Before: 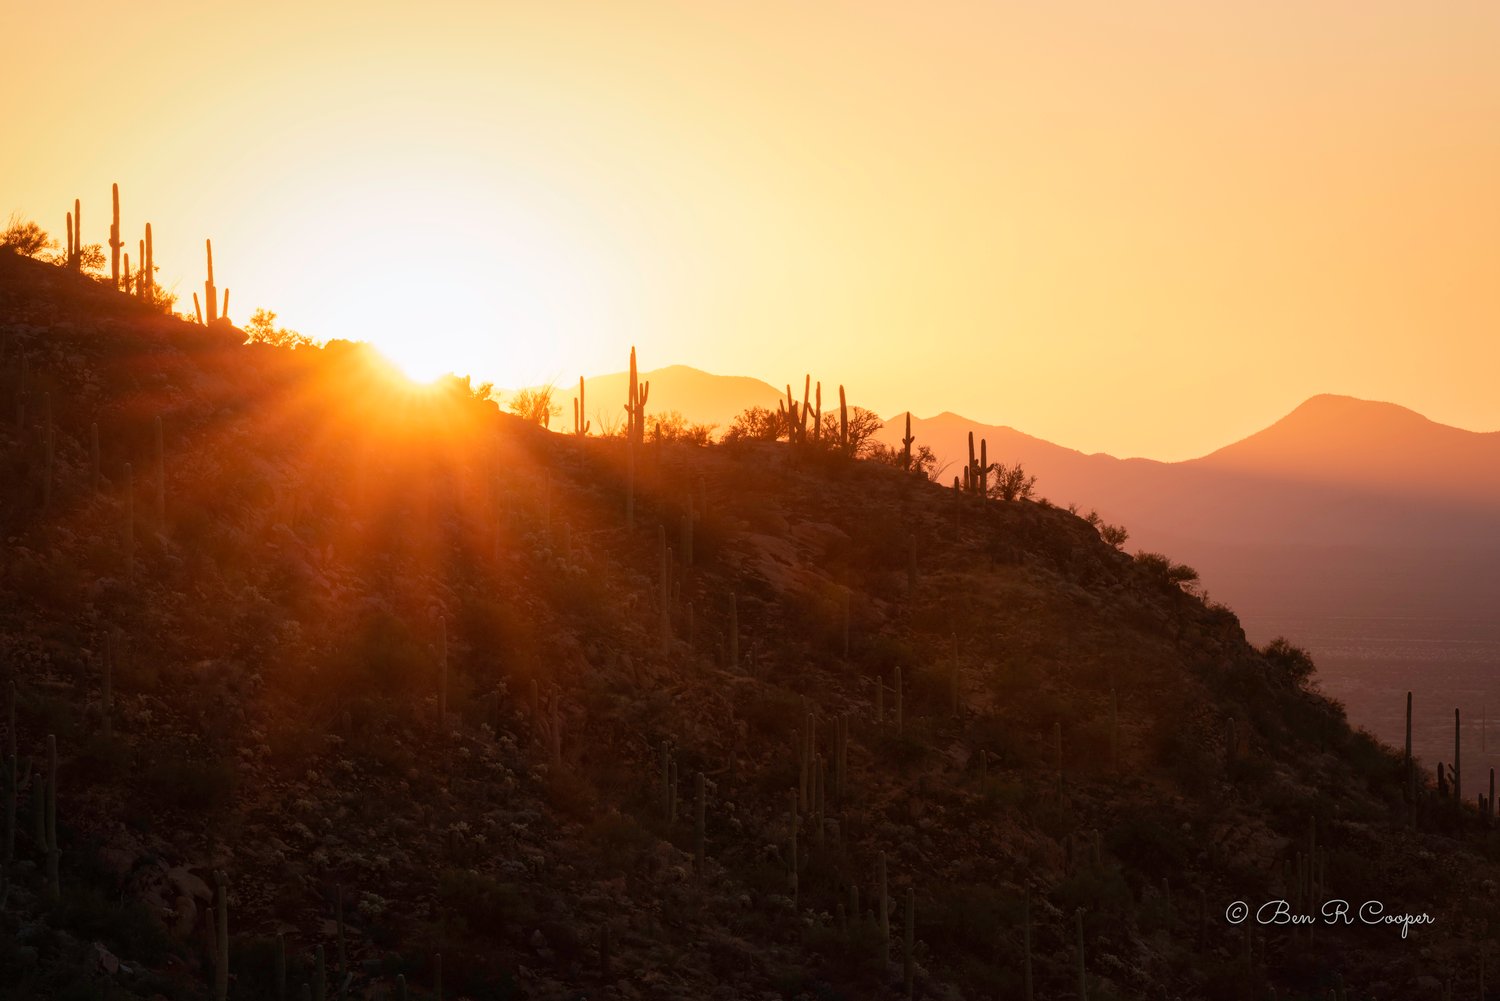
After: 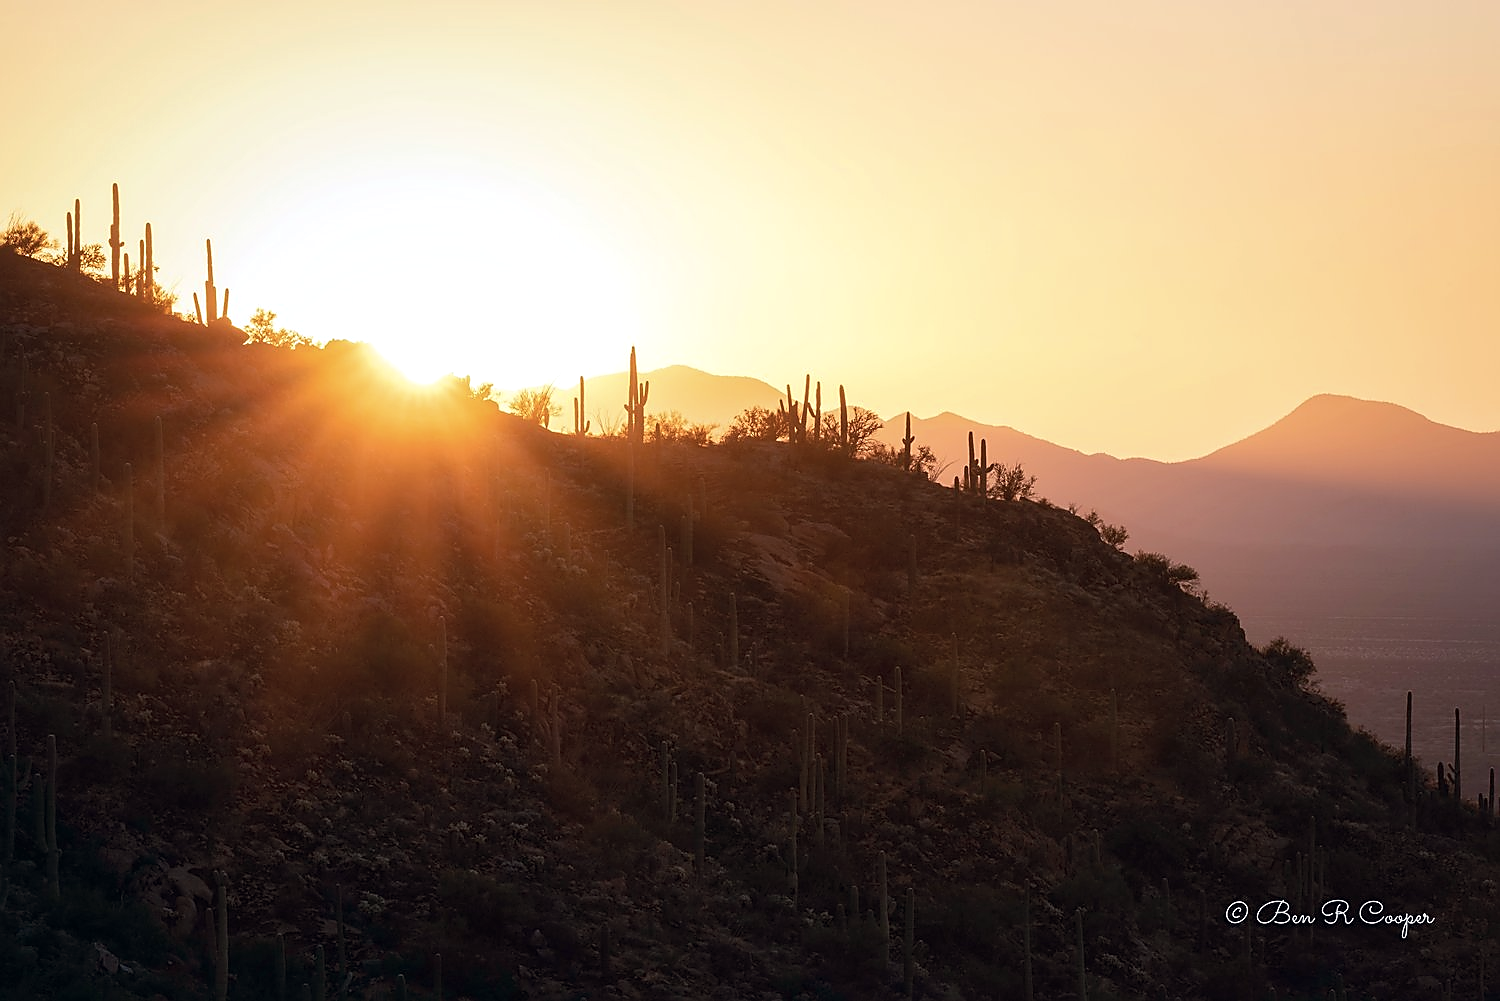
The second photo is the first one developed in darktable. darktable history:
sharpen: radius 1.4, amount 1.25, threshold 0.7
white balance: red 0.924, blue 1.095
local contrast: mode bilateral grid, contrast 15, coarseness 36, detail 105%, midtone range 0.2
exposure: exposure 0.2 EV, compensate highlight preservation false
color correction: highlights a* 2.75, highlights b* 5, shadows a* -2.04, shadows b* -4.84, saturation 0.8
